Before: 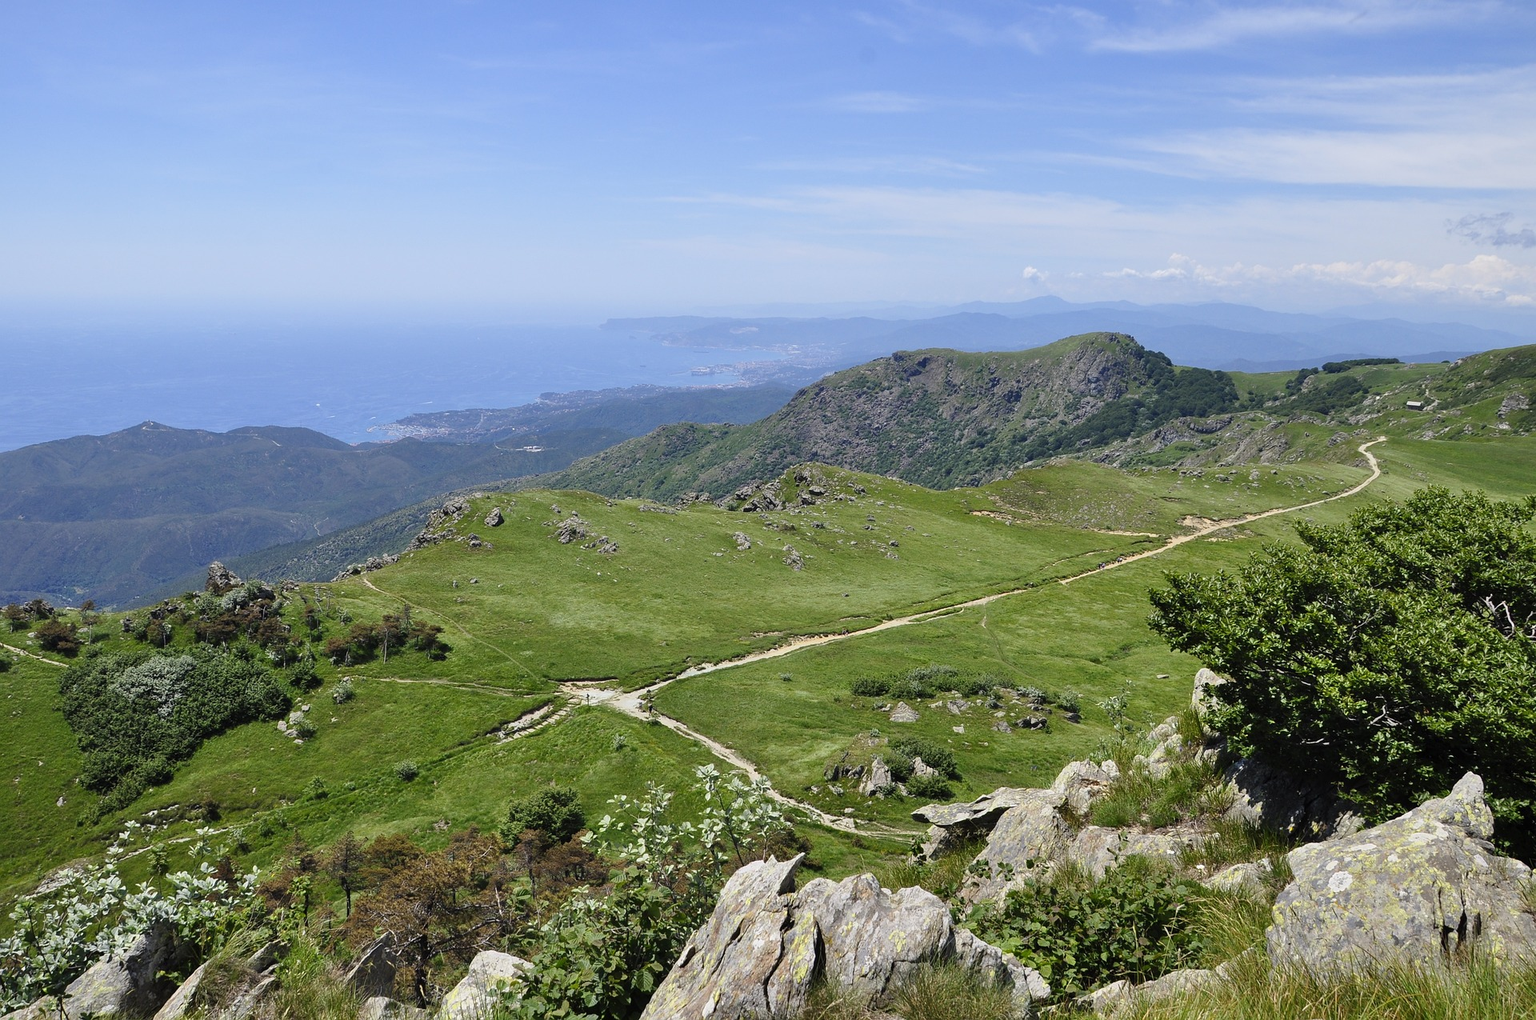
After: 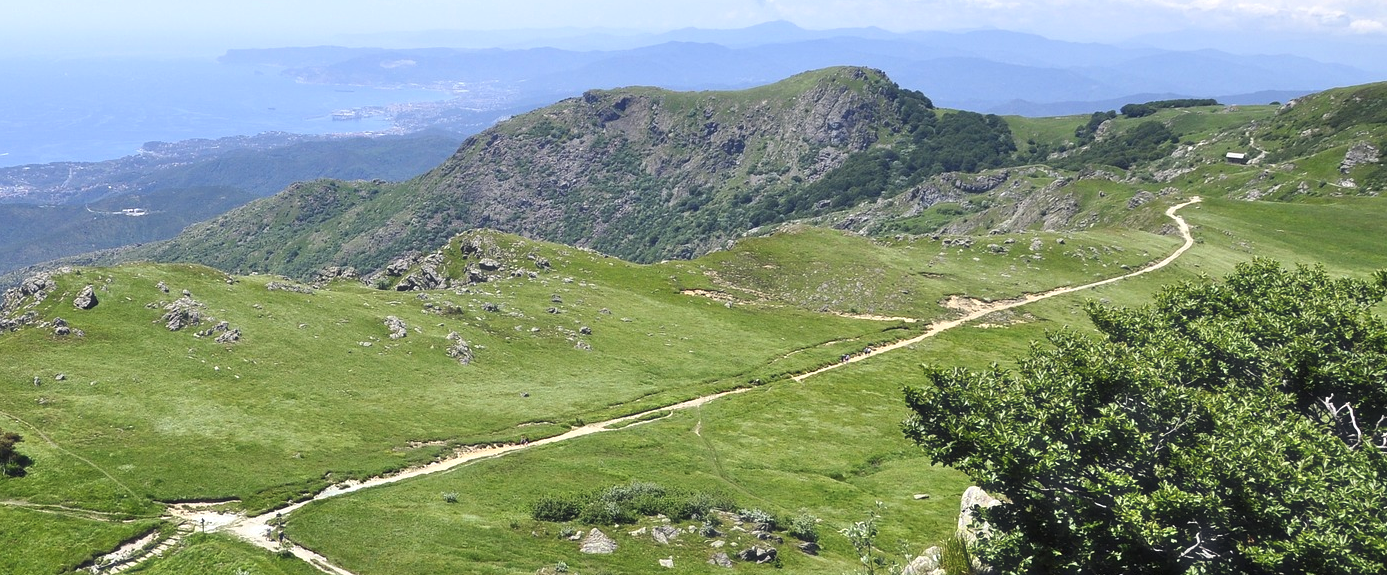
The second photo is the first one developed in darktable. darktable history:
crop and rotate: left 27.756%, top 27.517%, bottom 27.308%
haze removal: strength -0.052, compatibility mode true, adaptive false
exposure: black level correction 0, exposure 0.499 EV, compensate highlight preservation false
